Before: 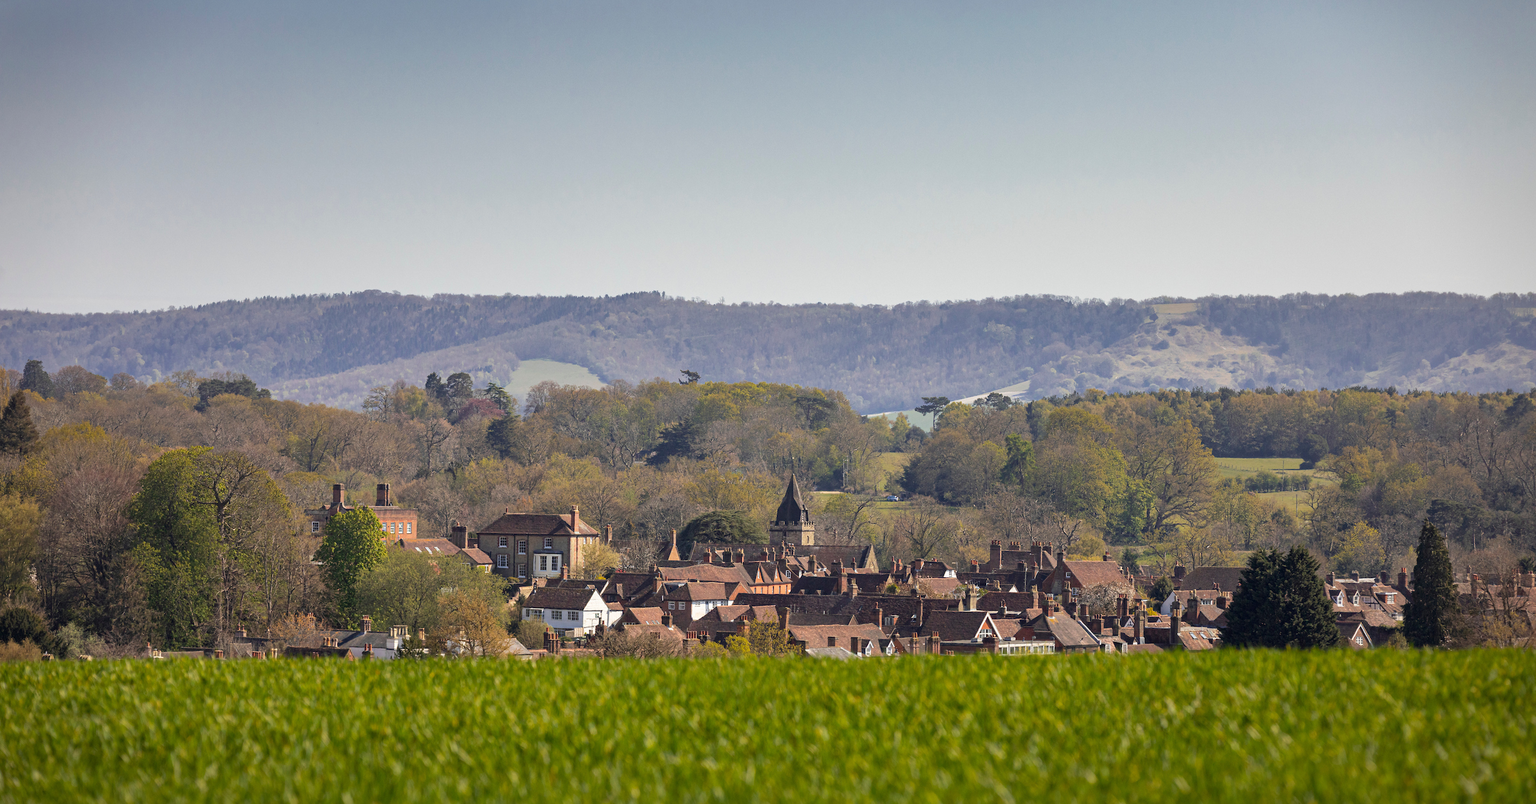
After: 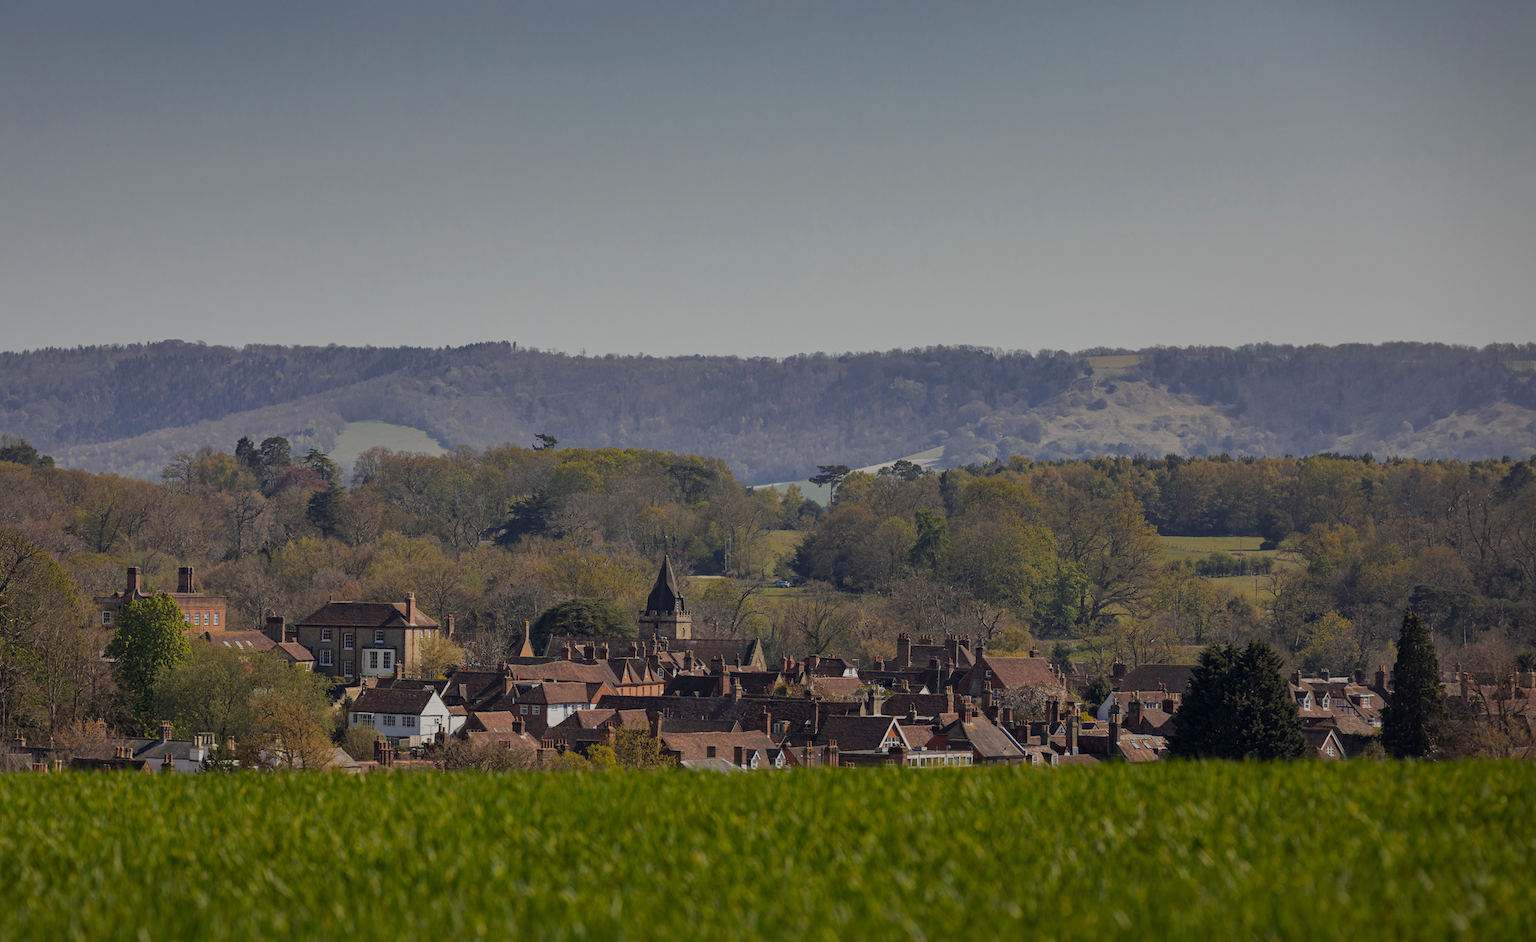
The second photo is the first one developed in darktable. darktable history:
crop and rotate: left 14.647%
exposure: exposure -0.987 EV, compensate highlight preservation false
